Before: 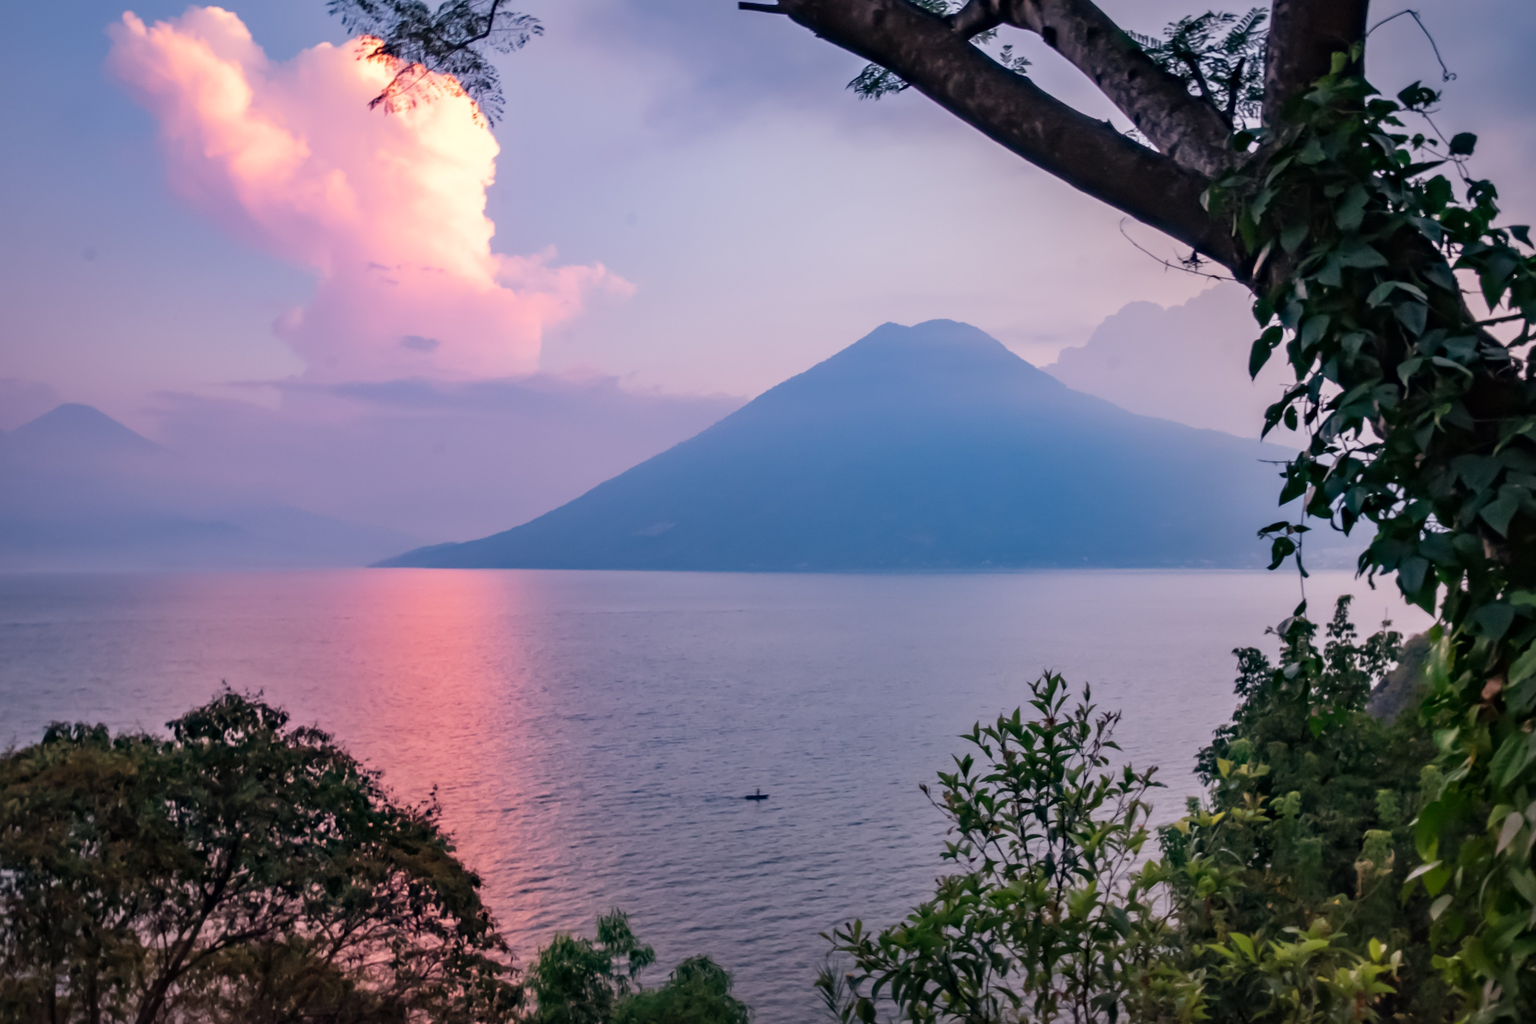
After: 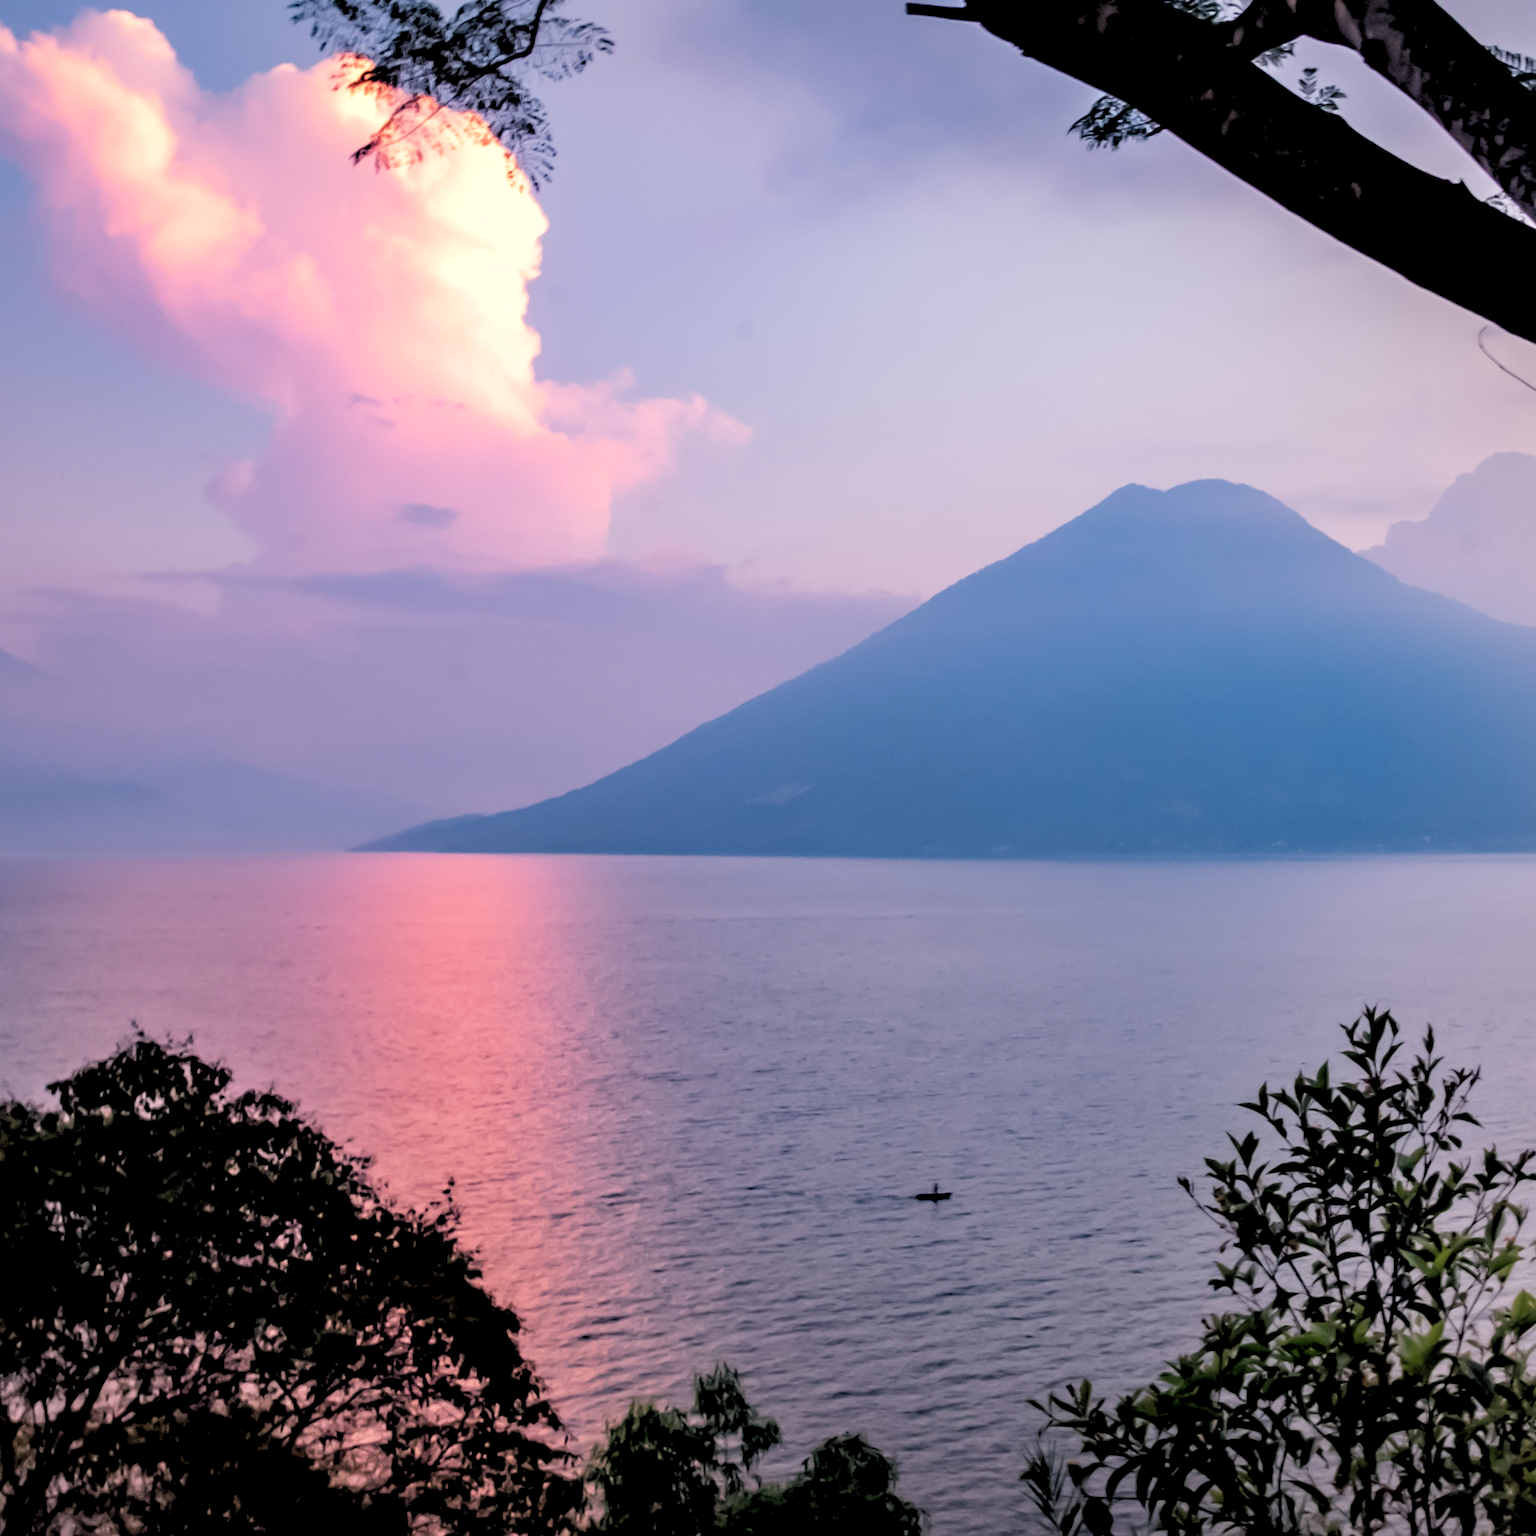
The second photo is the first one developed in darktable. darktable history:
crop and rotate: left 8.786%, right 24.548%
rgb levels: levels [[0.029, 0.461, 0.922], [0, 0.5, 1], [0, 0.5, 1]]
rotate and perspective: crop left 0, crop top 0
